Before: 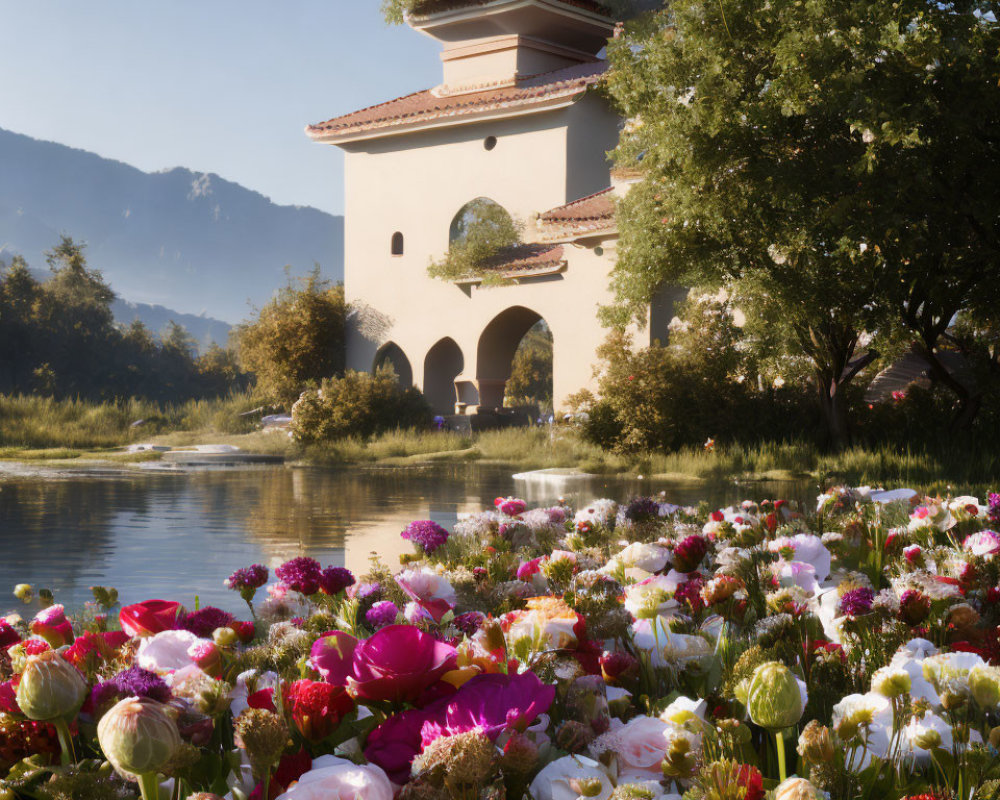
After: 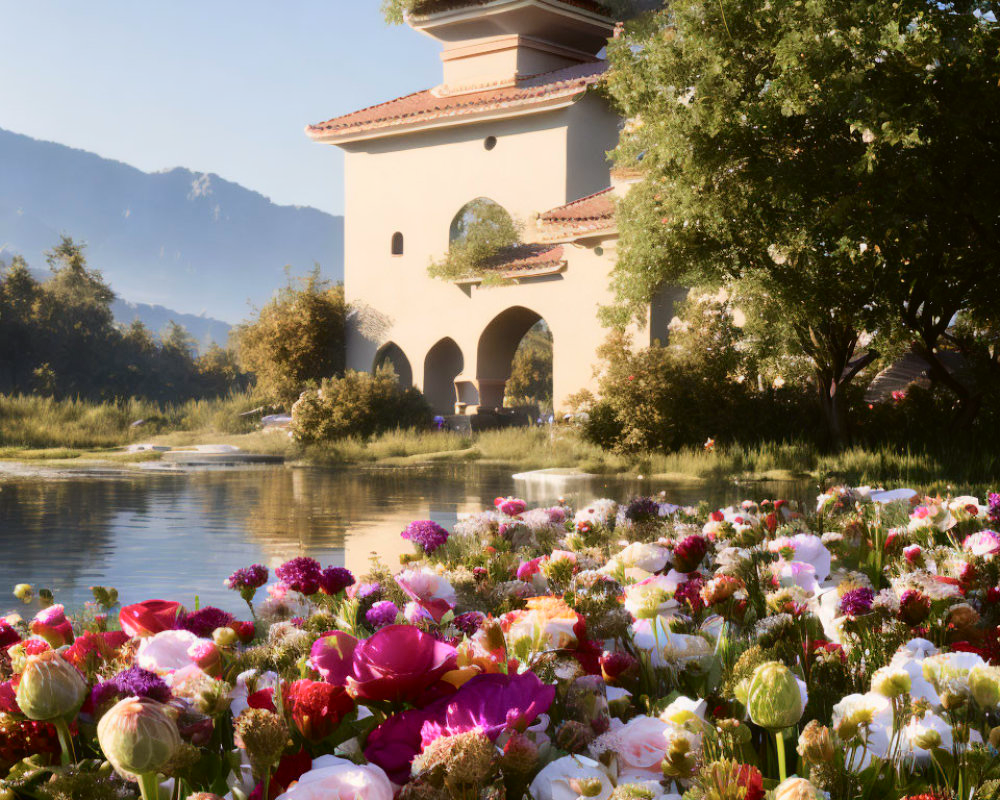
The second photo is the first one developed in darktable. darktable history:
tone curve: curves: ch0 [(0, 0.01) (0.052, 0.045) (0.136, 0.133) (0.29, 0.332) (0.453, 0.531) (0.676, 0.751) (0.89, 0.919) (1, 1)]; ch1 [(0, 0) (0.094, 0.081) (0.285, 0.299) (0.385, 0.403) (0.447, 0.429) (0.495, 0.496) (0.544, 0.552) (0.589, 0.612) (0.722, 0.728) (1, 1)]; ch2 [(0, 0) (0.257, 0.217) (0.43, 0.421) (0.498, 0.507) (0.531, 0.544) (0.56, 0.579) (0.625, 0.642) (1, 1)], color space Lab, independent channels, preserve colors none
